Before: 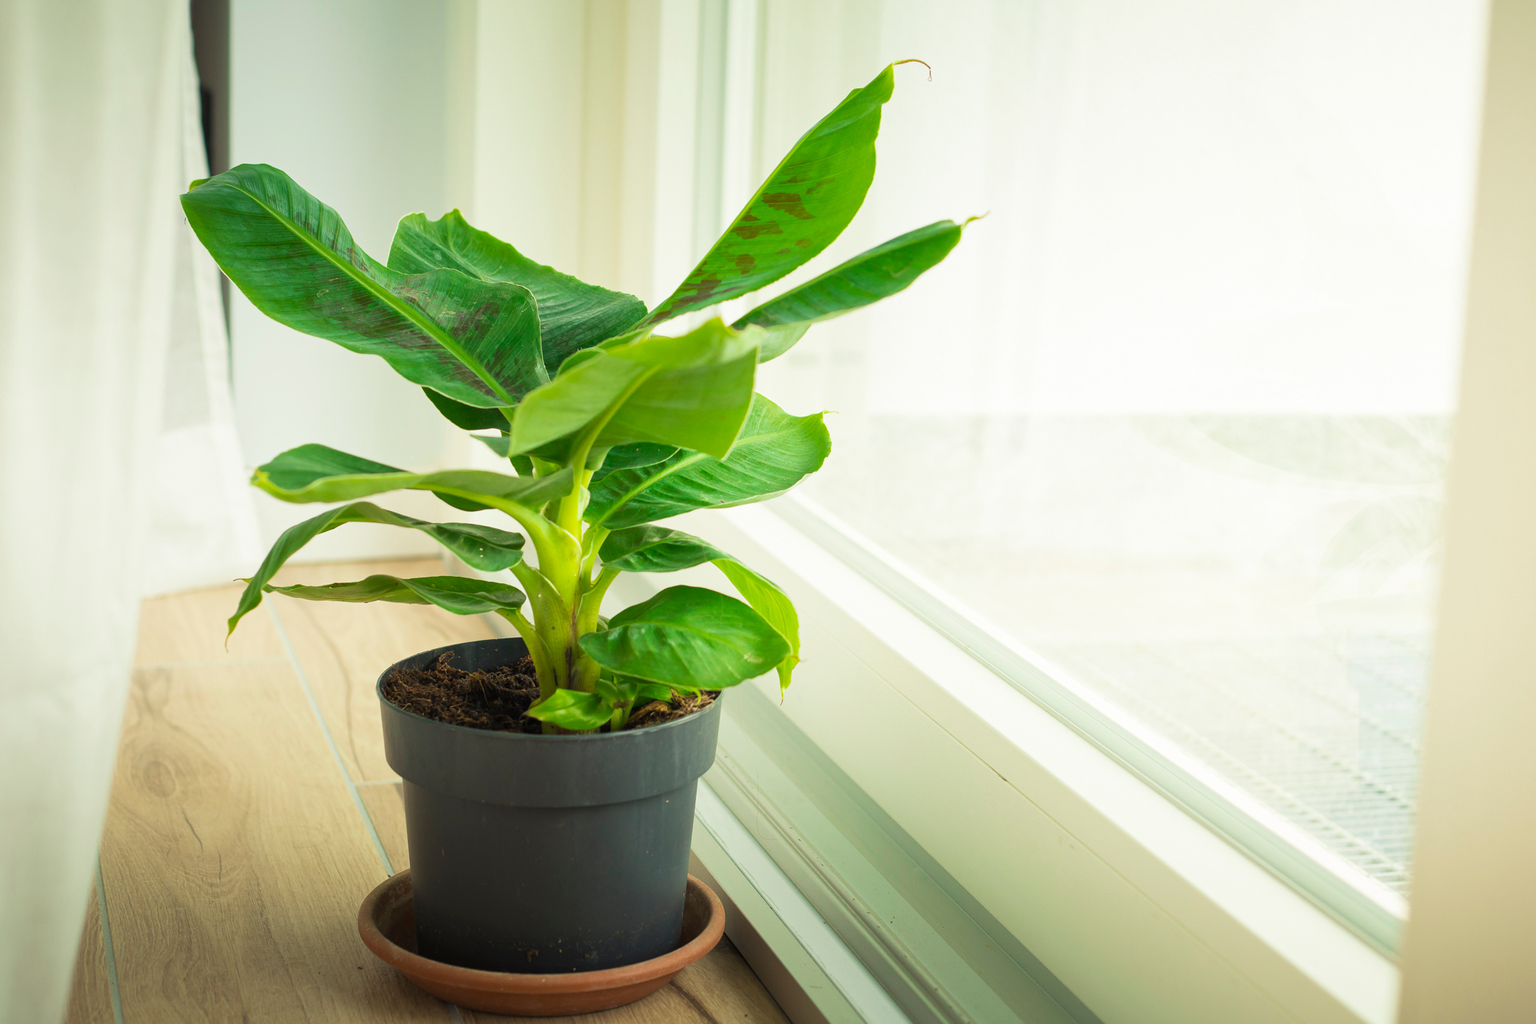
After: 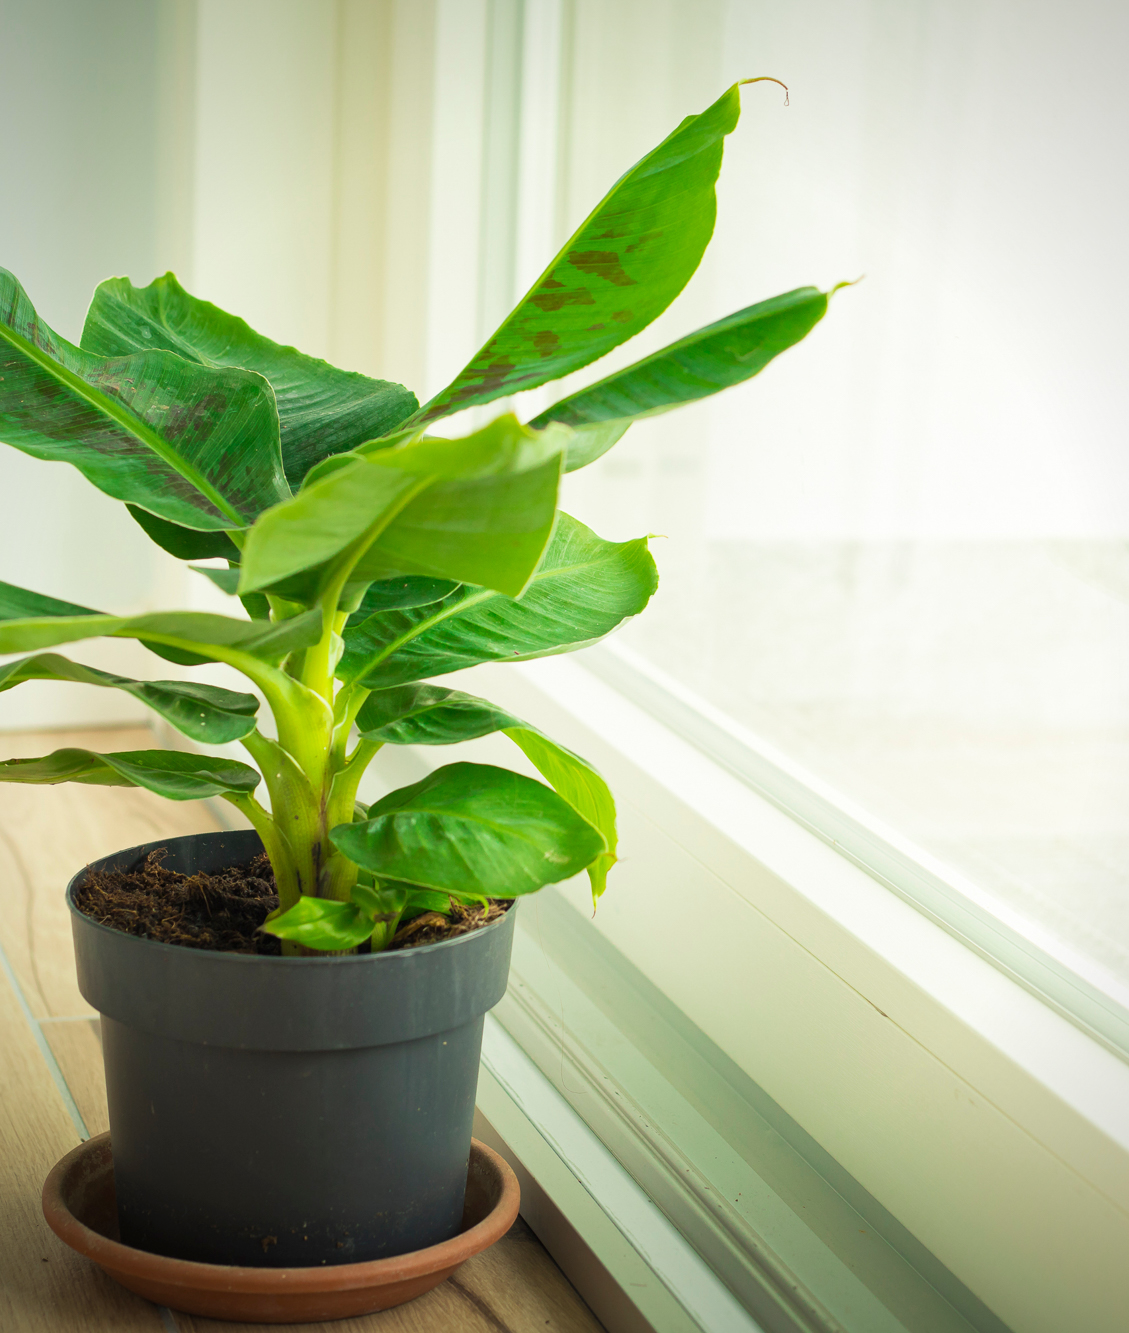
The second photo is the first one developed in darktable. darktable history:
vignetting: brightness -0.365, saturation 0.008
crop: left 21.241%, right 22.289%
